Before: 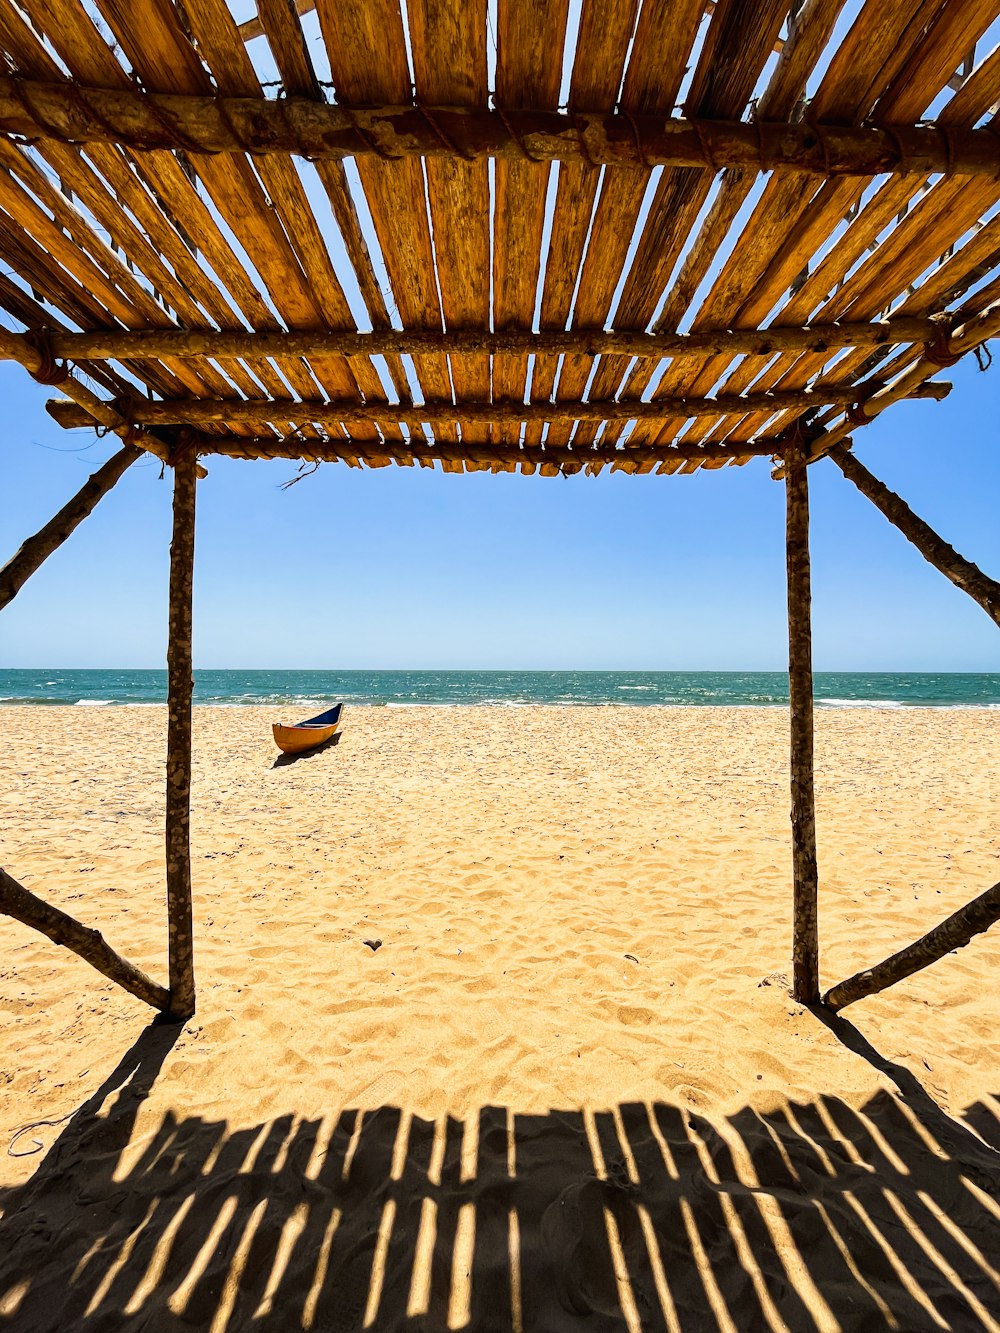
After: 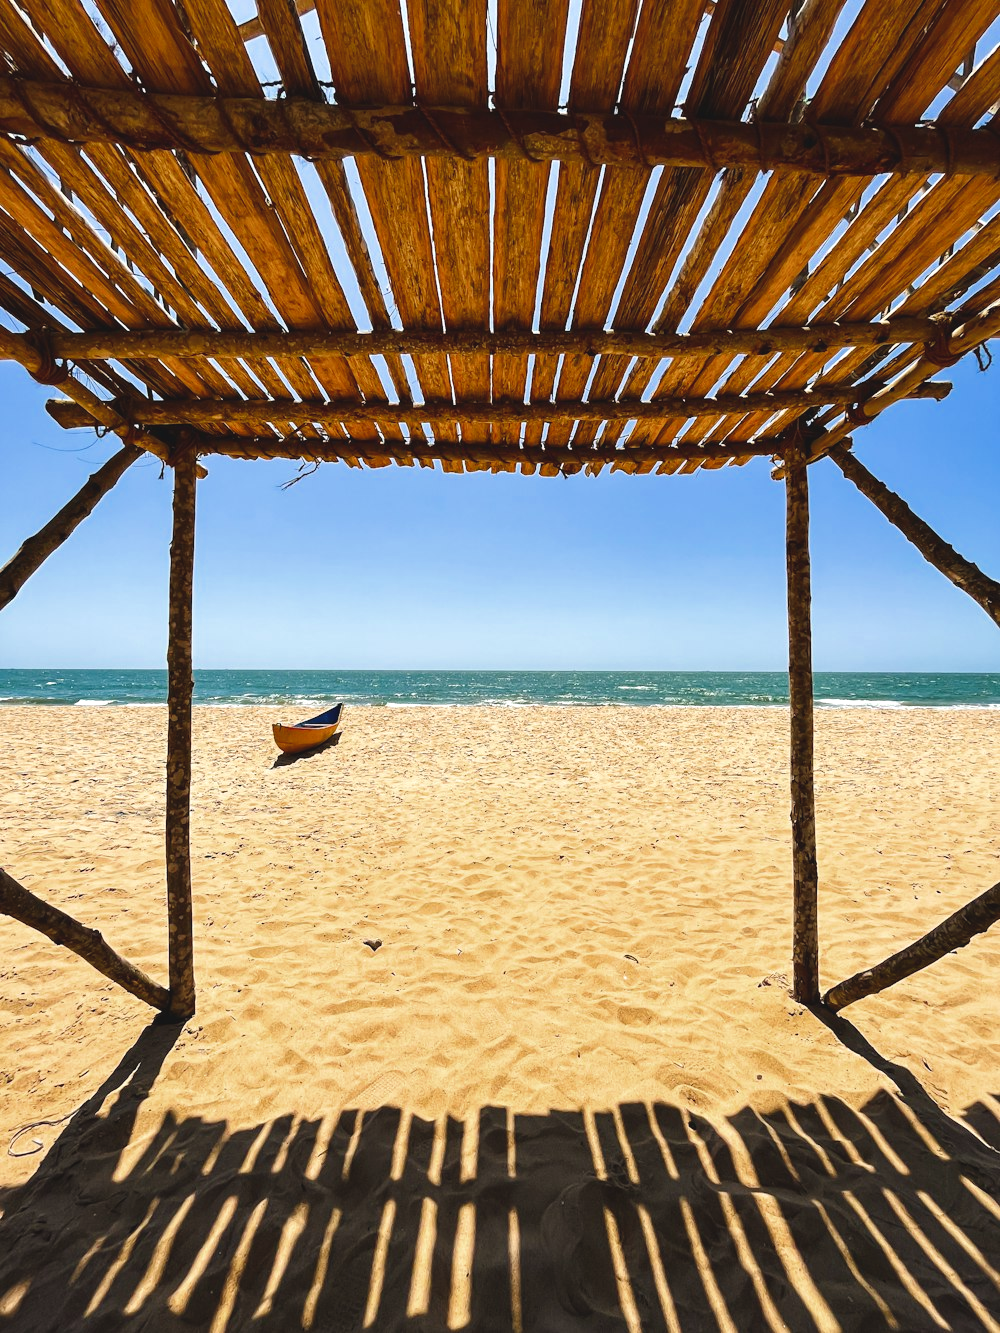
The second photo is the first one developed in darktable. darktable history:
color zones: curves: ch0 [(0, 0.425) (0.143, 0.422) (0.286, 0.42) (0.429, 0.419) (0.571, 0.419) (0.714, 0.42) (0.857, 0.422) (1, 0.425)]
exposure: black level correction 0, exposure 0.3 EV, compensate highlight preservation false
color balance rgb: global offset › luminance 0.673%, perceptual saturation grading › global saturation -2.476%, perceptual saturation grading › highlights -7.657%, perceptual saturation grading › mid-tones 7.592%, perceptual saturation grading › shadows 4.236%
